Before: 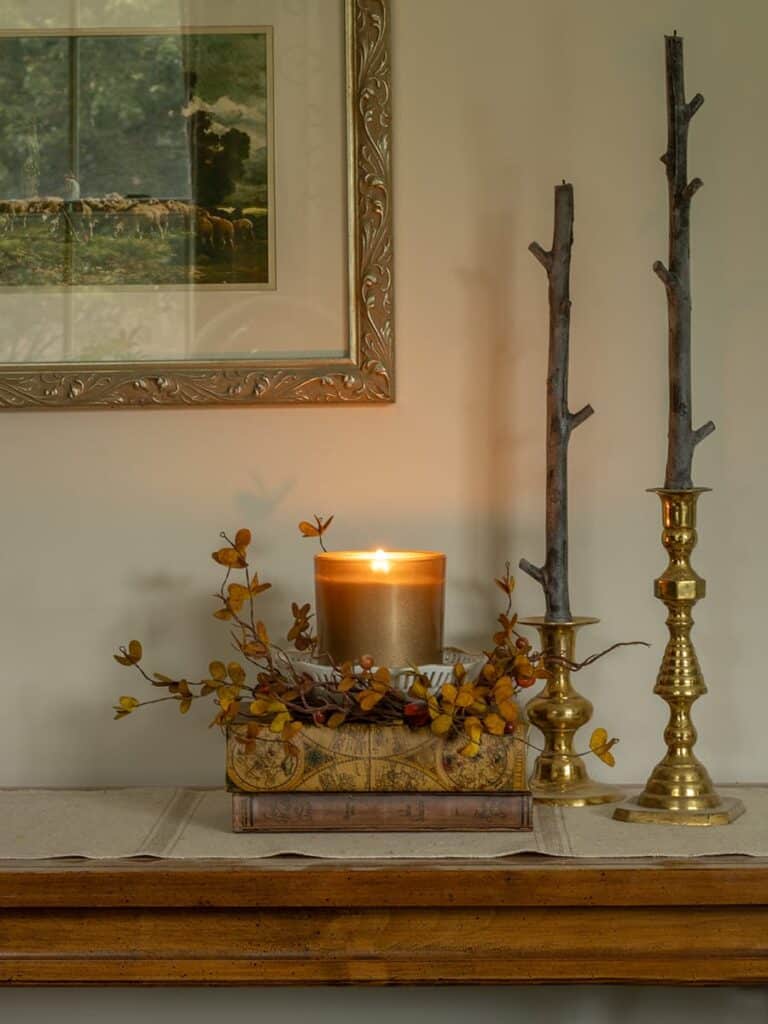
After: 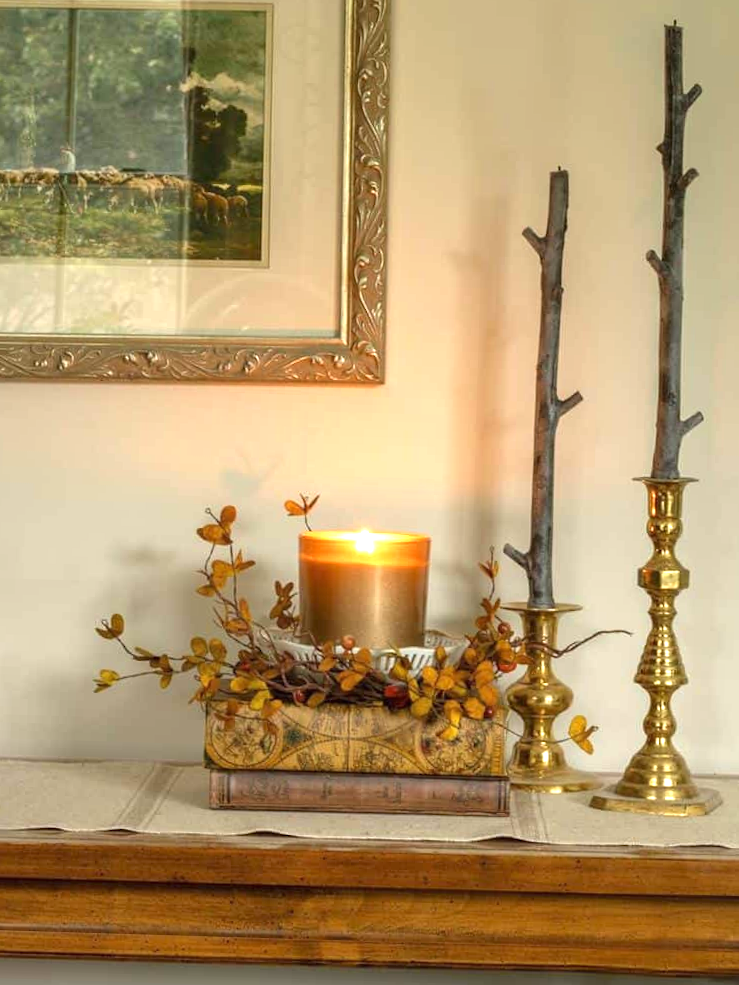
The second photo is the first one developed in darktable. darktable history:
exposure: black level correction 0, exposure 1.2 EV, compensate exposure bias true, compensate highlight preservation false
crop and rotate: angle -1.69°
